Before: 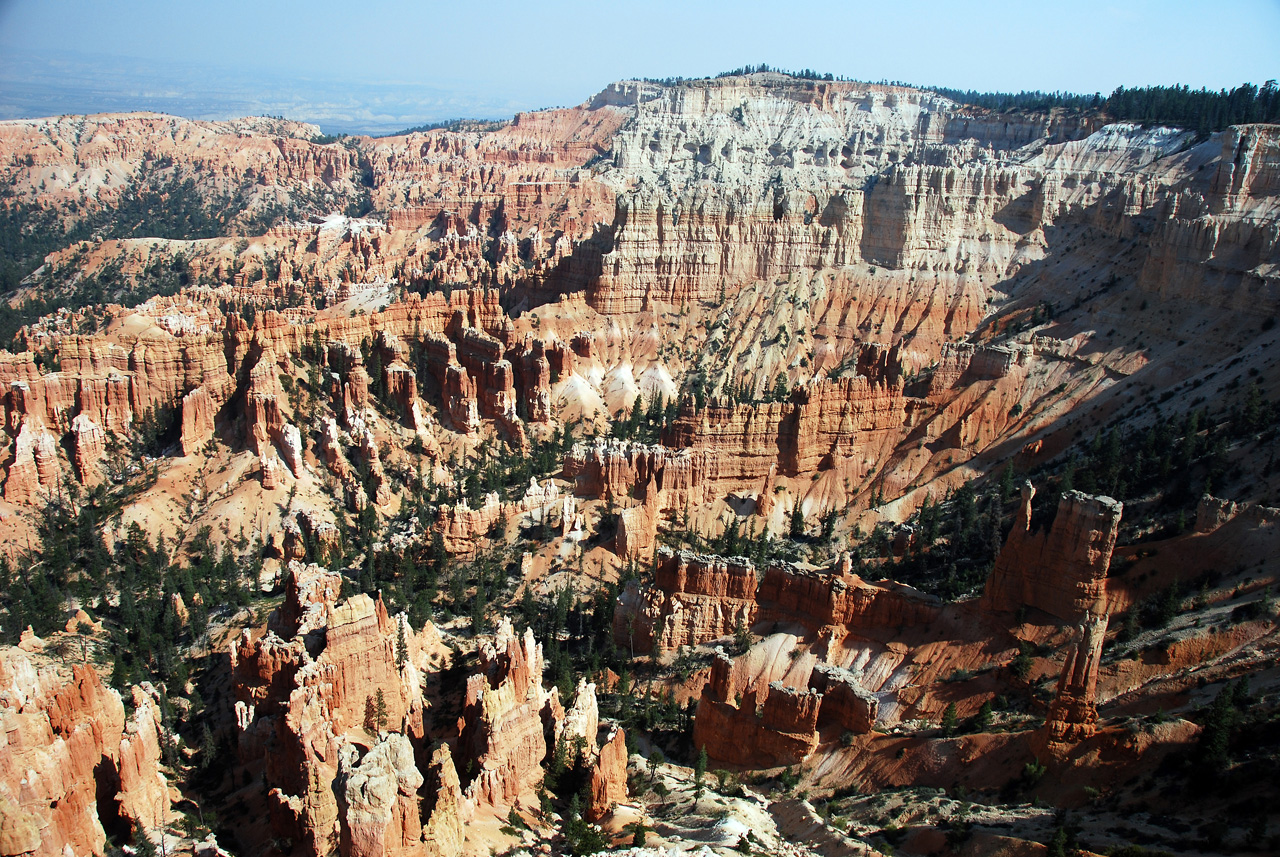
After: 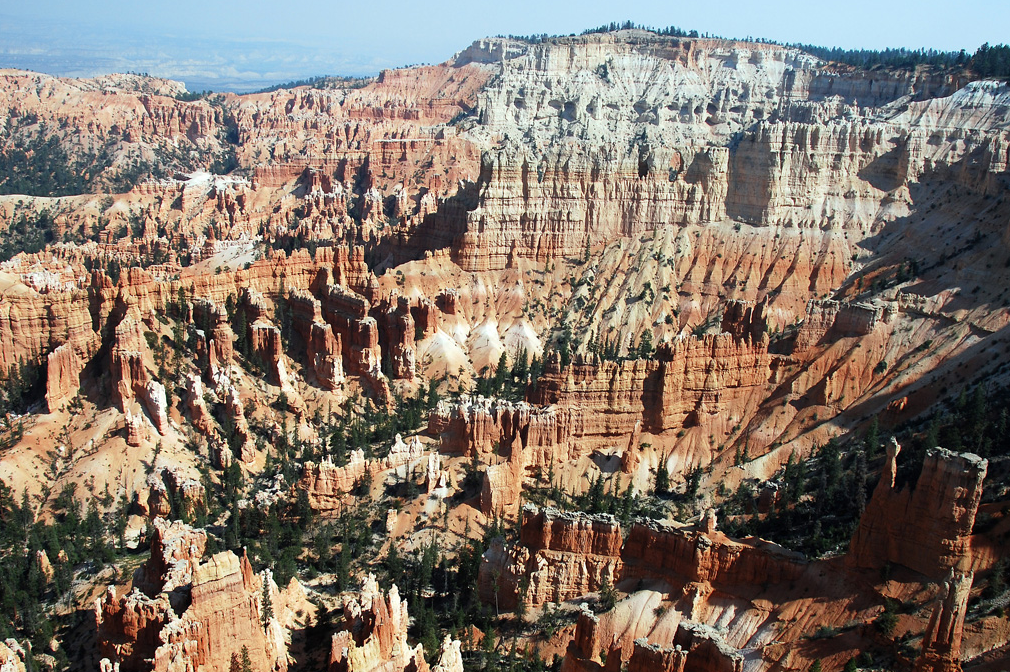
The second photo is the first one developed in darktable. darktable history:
crop and rotate: left 10.621%, top 5.049%, right 10.443%, bottom 16.508%
